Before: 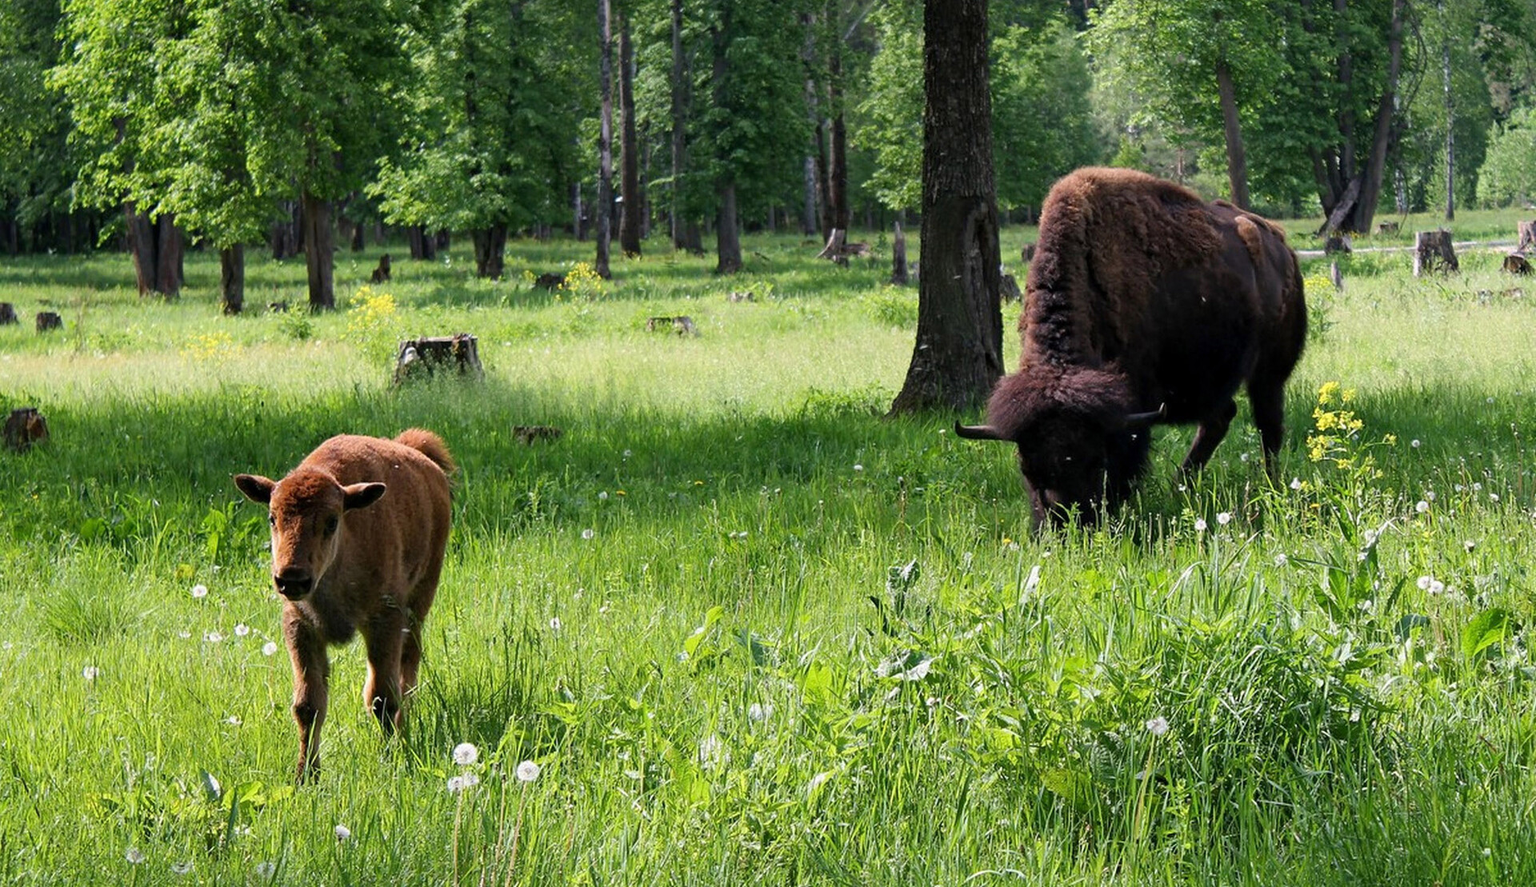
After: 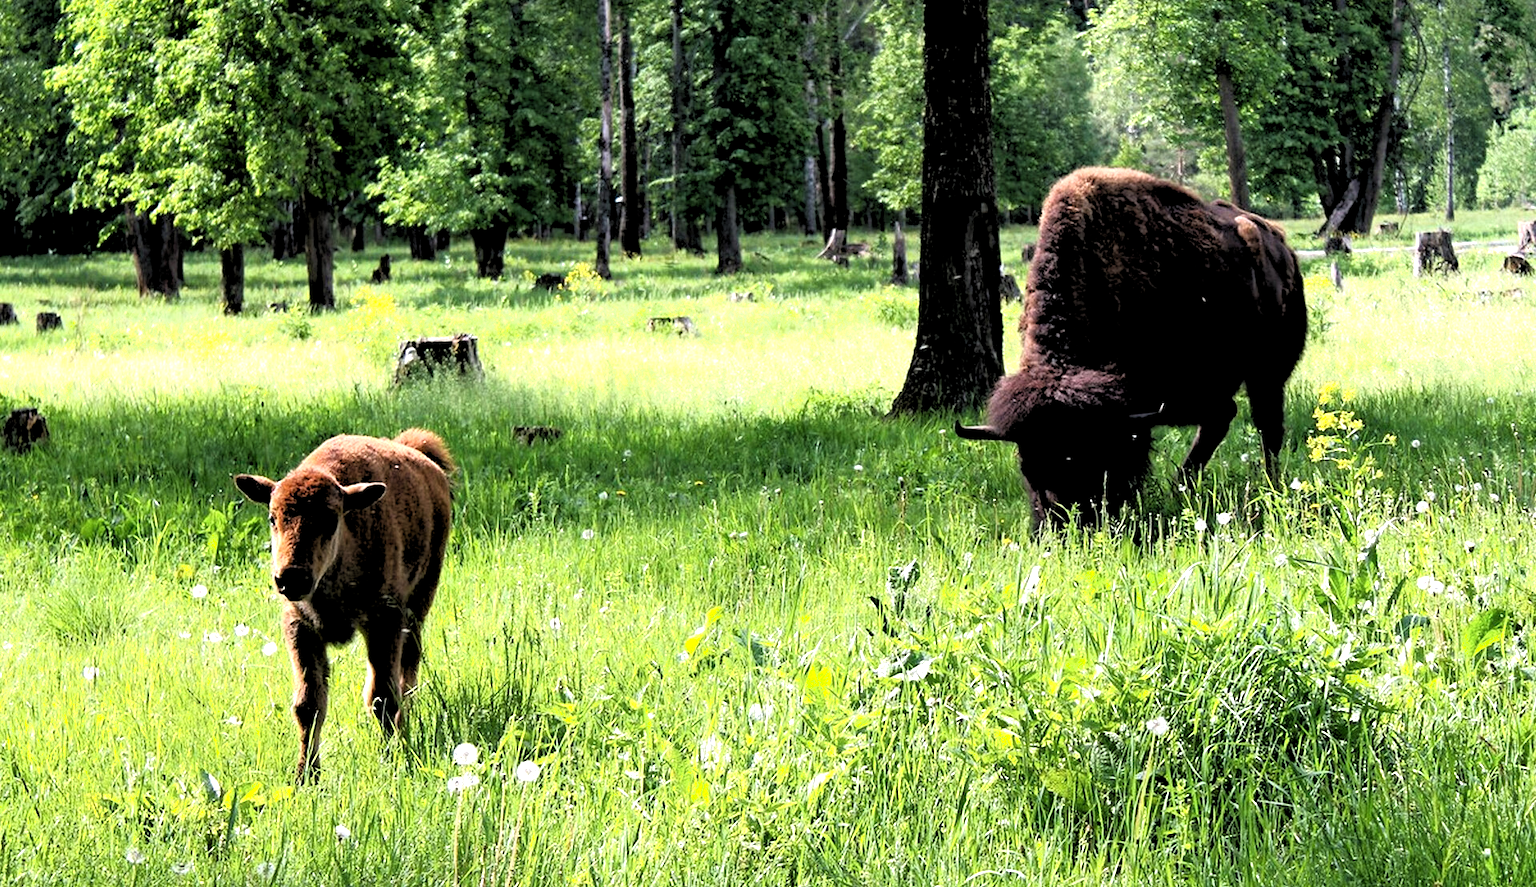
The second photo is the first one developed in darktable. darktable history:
exposure: black level correction 0, exposure 0.7 EV, compensate exposure bias true, compensate highlight preservation false
rgb levels: levels [[0.034, 0.472, 0.904], [0, 0.5, 1], [0, 0.5, 1]]
shadows and highlights: shadows 0, highlights 40
